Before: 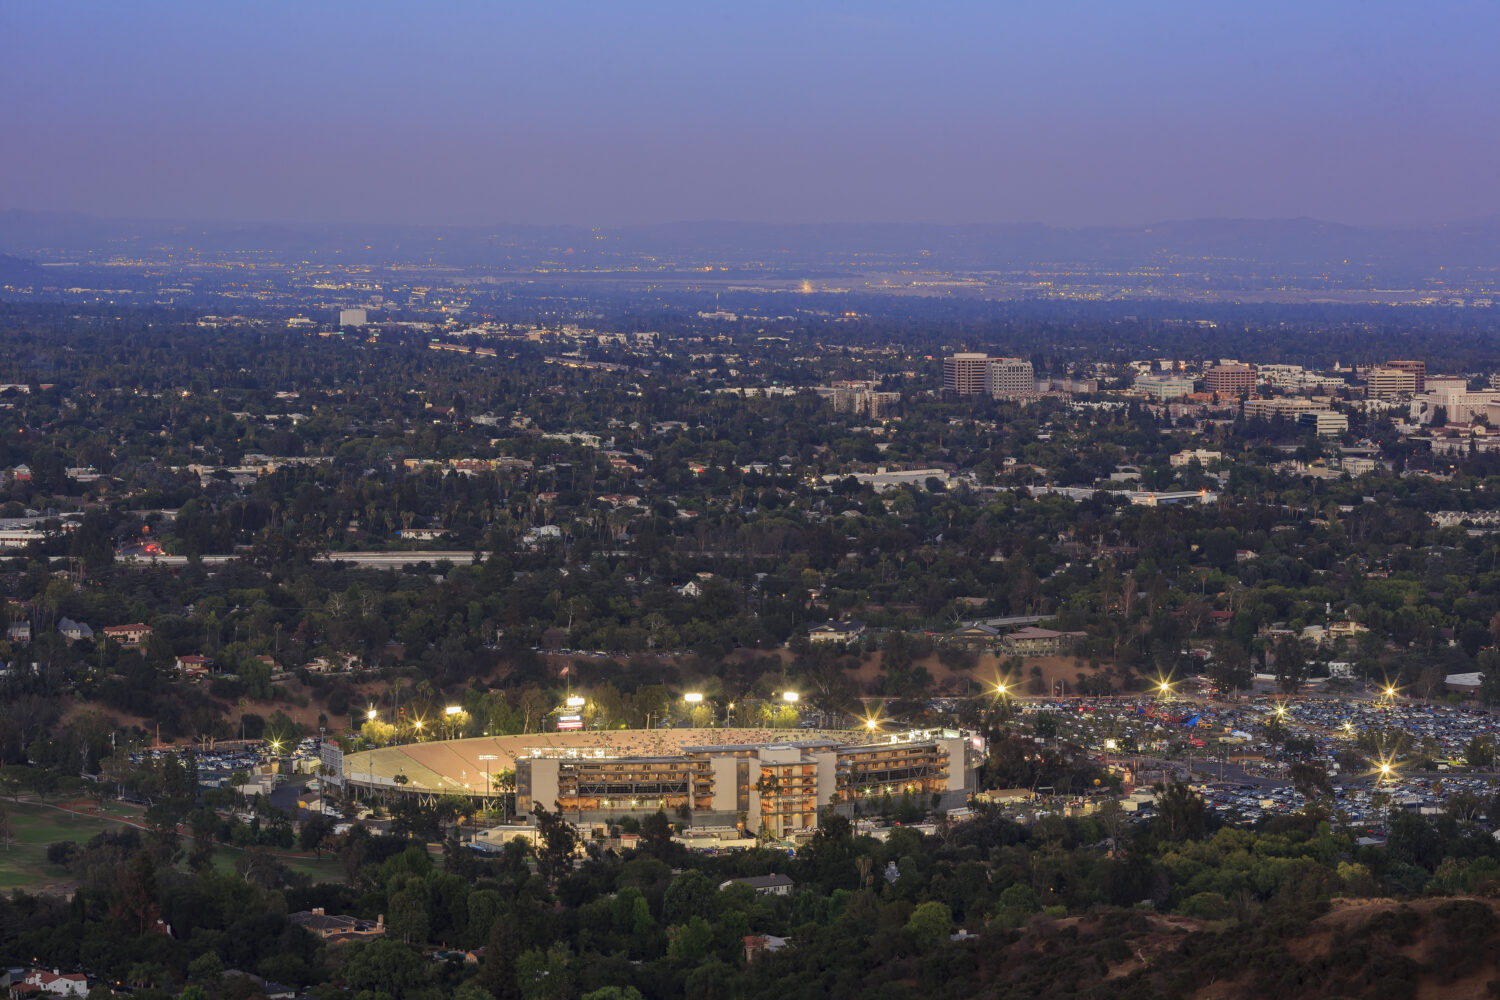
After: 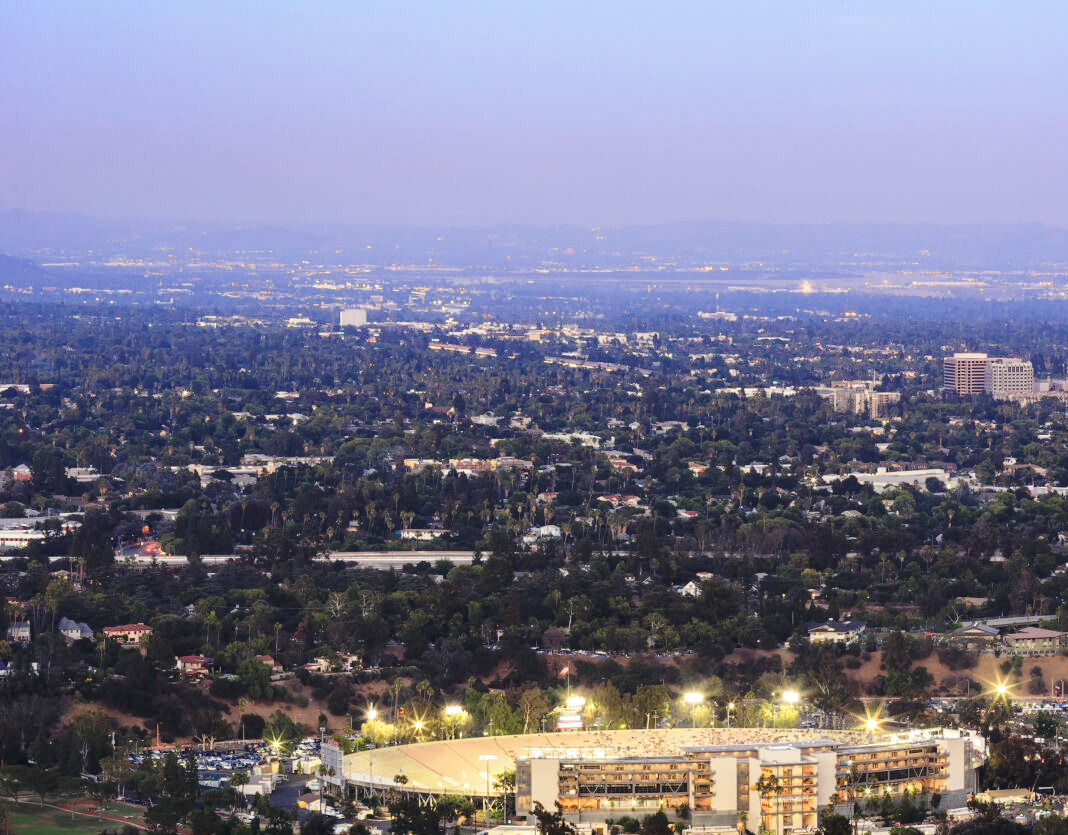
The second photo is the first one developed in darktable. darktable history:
crop: right 28.791%, bottom 16.477%
base curve: curves: ch0 [(0, 0) (0.028, 0.03) (0.121, 0.232) (0.46, 0.748) (0.859, 0.968) (1, 1)], preserve colors none
tone equalizer: -8 EV -0.442 EV, -7 EV -0.408 EV, -6 EV -0.357 EV, -5 EV -0.218 EV, -3 EV 0.216 EV, -2 EV 0.316 EV, -1 EV 0.381 EV, +0 EV 0.414 EV
